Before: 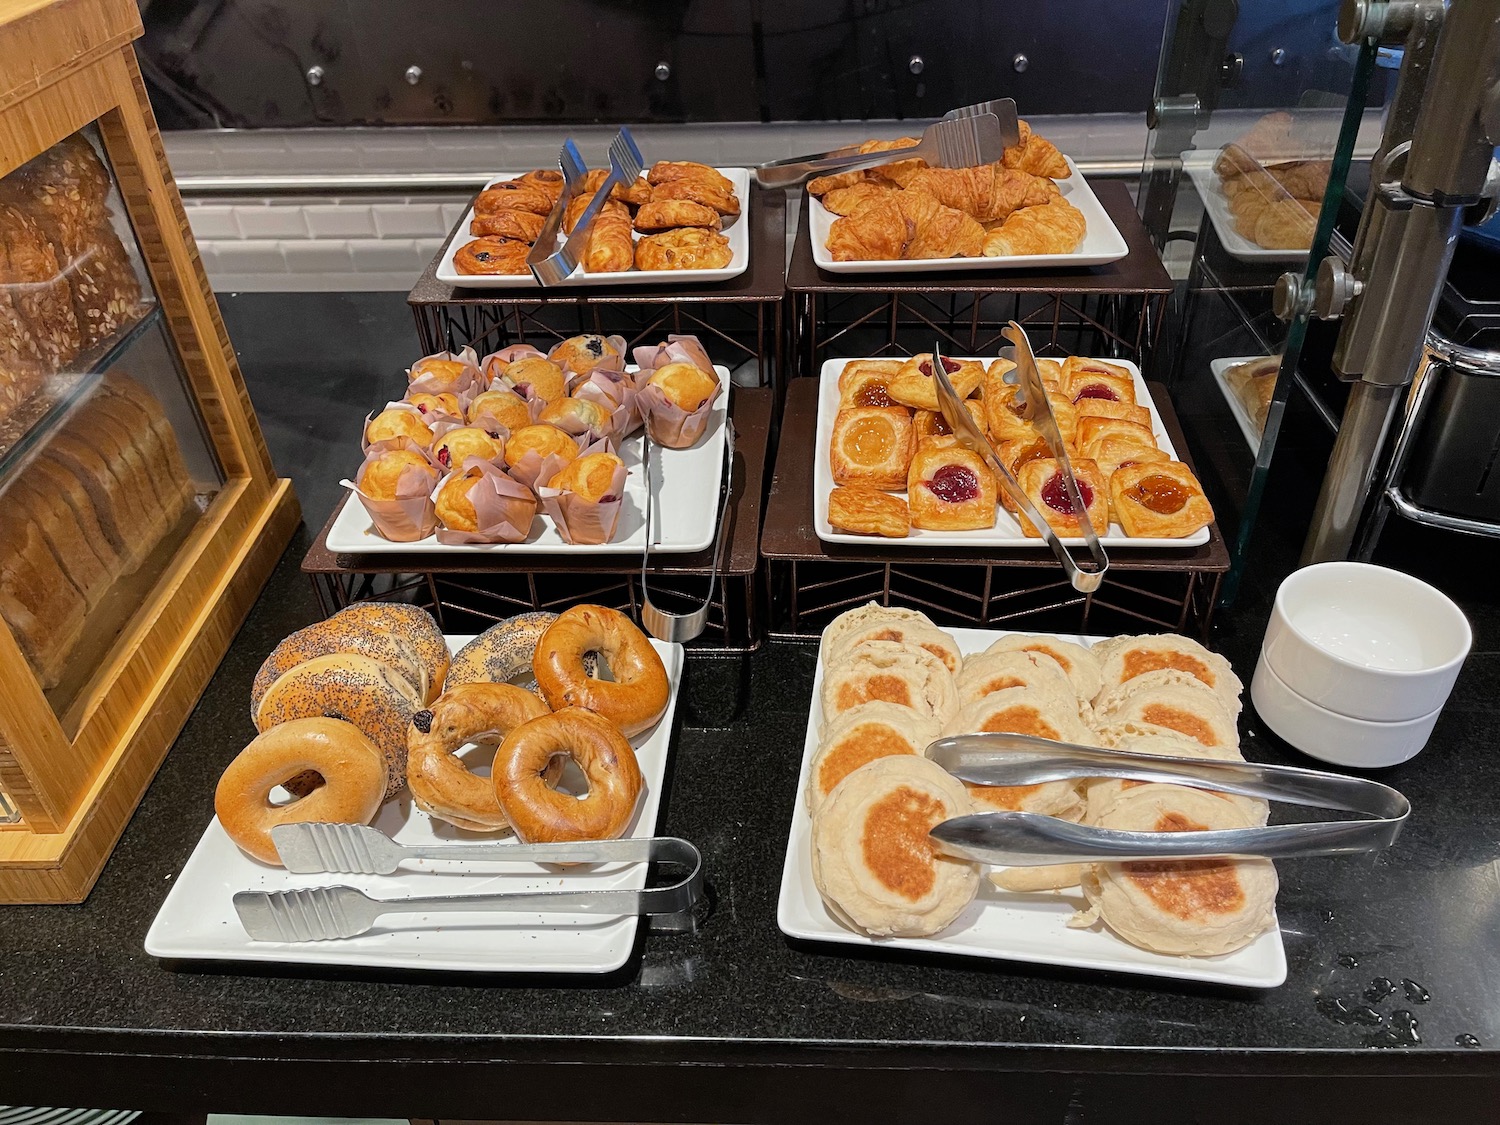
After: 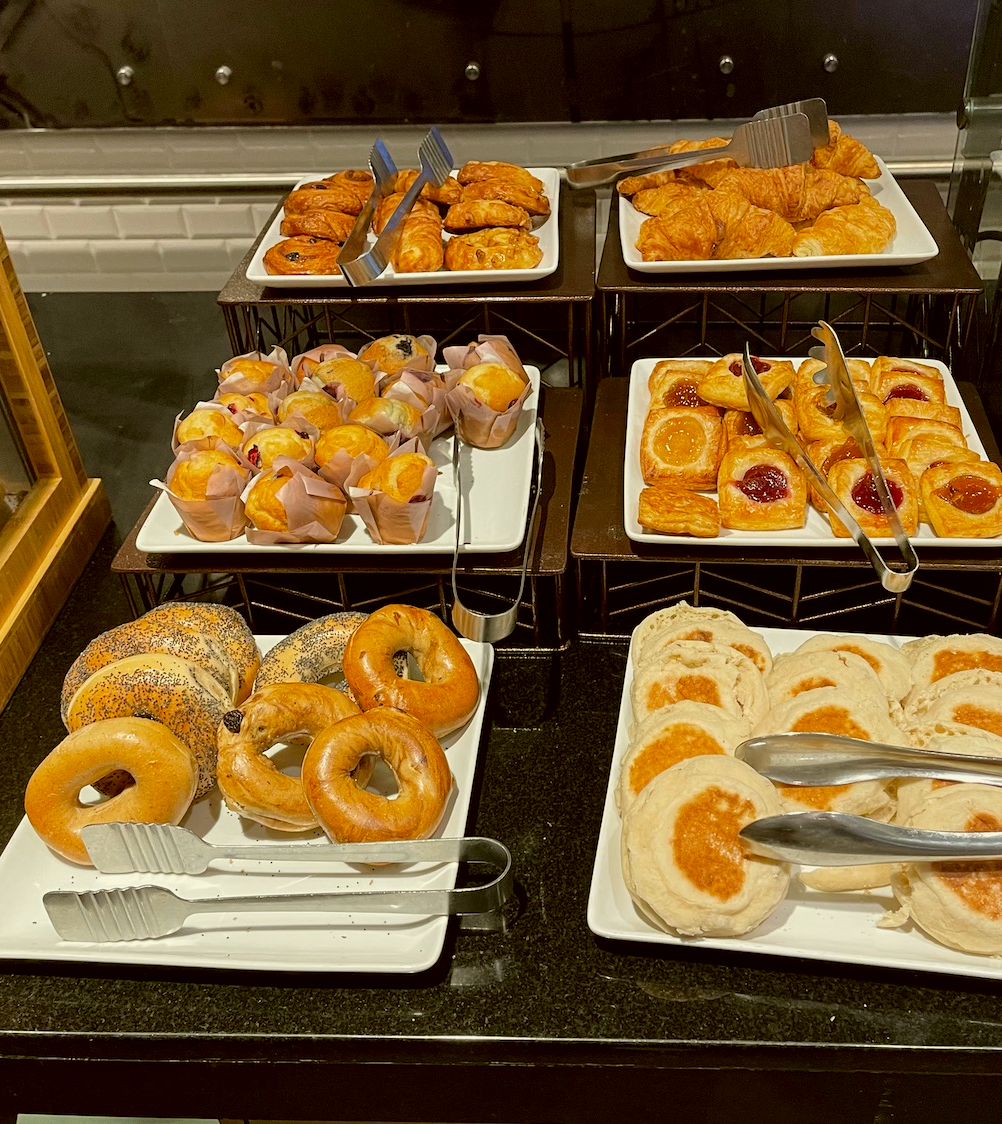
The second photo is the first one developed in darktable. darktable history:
color correction: highlights a* -1.66, highlights b* 10.62, shadows a* 0.936, shadows b* 20.02
crop and rotate: left 12.698%, right 20.49%
